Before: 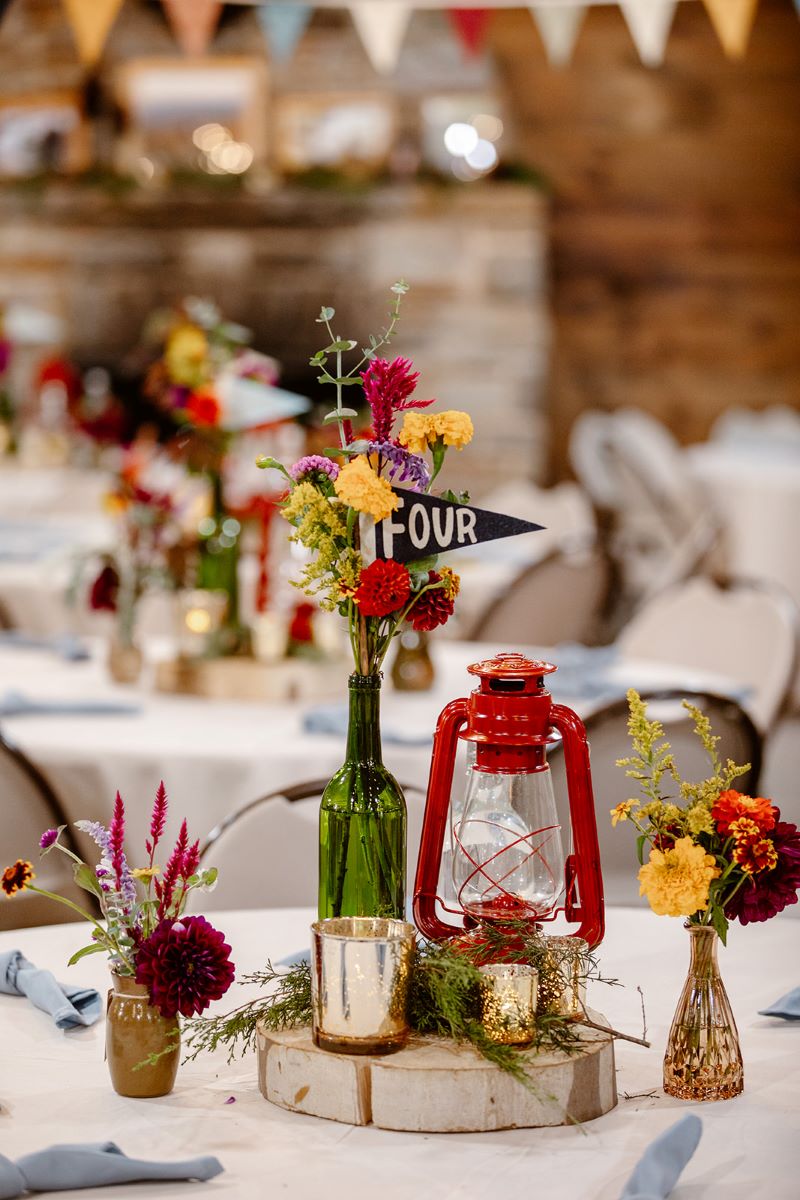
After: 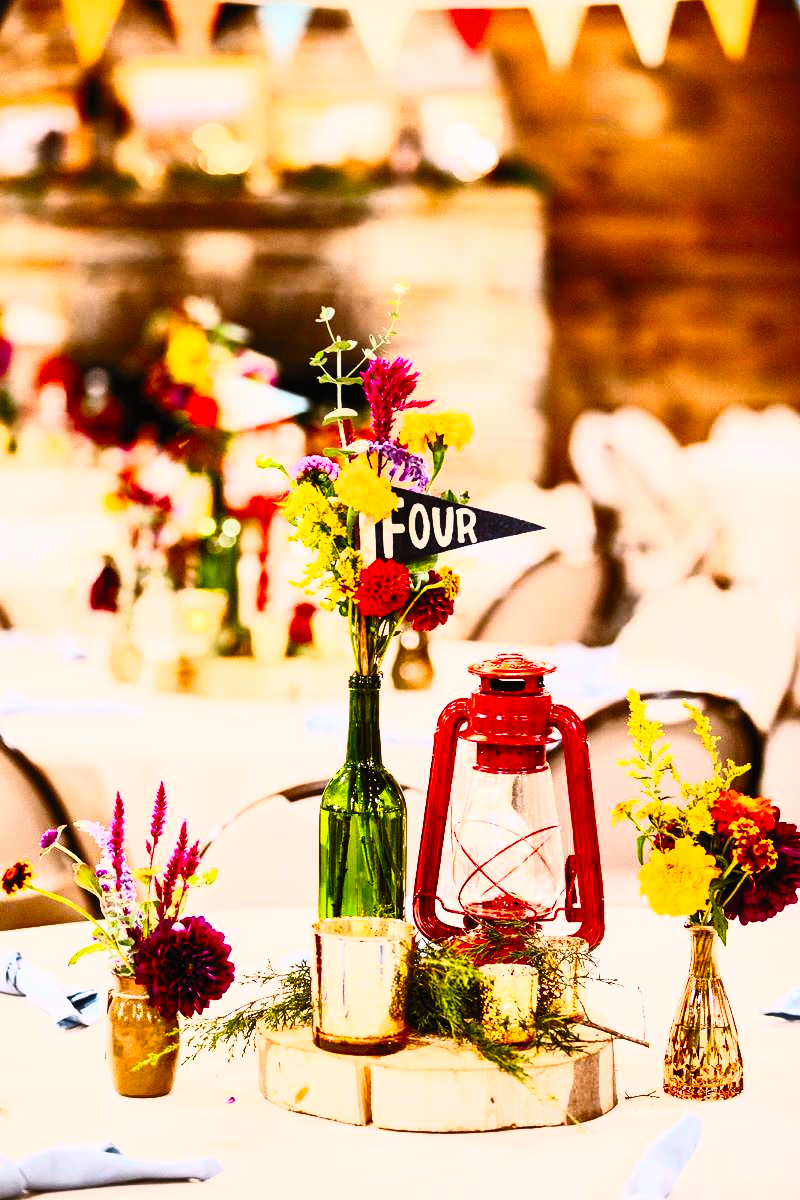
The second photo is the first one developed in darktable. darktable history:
filmic rgb: black relative exposure -7.65 EV, white relative exposure 4.56 EV, hardness 3.61, contrast in shadows safe
tone equalizer: -8 EV -0.443 EV, -7 EV -0.428 EV, -6 EV -0.353 EV, -5 EV -0.241 EV, -3 EV 0.245 EV, -2 EV 0.311 EV, -1 EV 0.382 EV, +0 EV 0.443 EV
color balance rgb: highlights gain › chroma 1.382%, highlights gain › hue 50.23°, perceptual saturation grading › global saturation 19.602%
contrast brightness saturation: contrast 0.844, brightness 0.582, saturation 0.586
